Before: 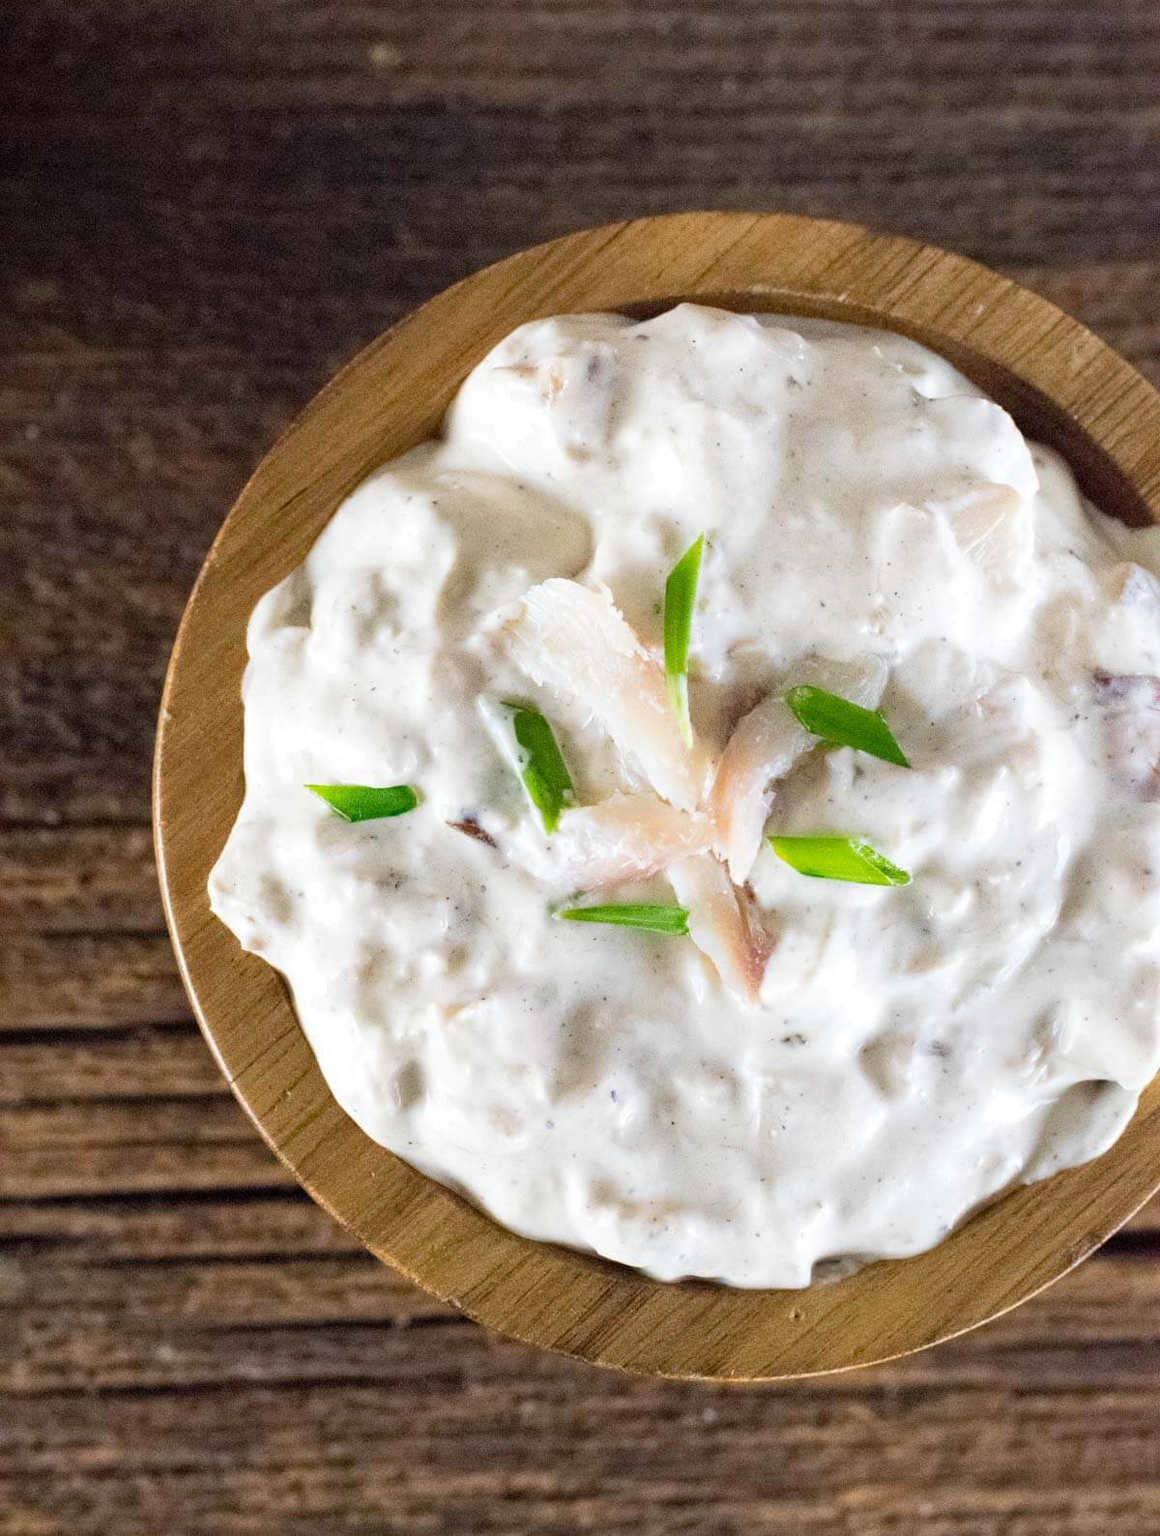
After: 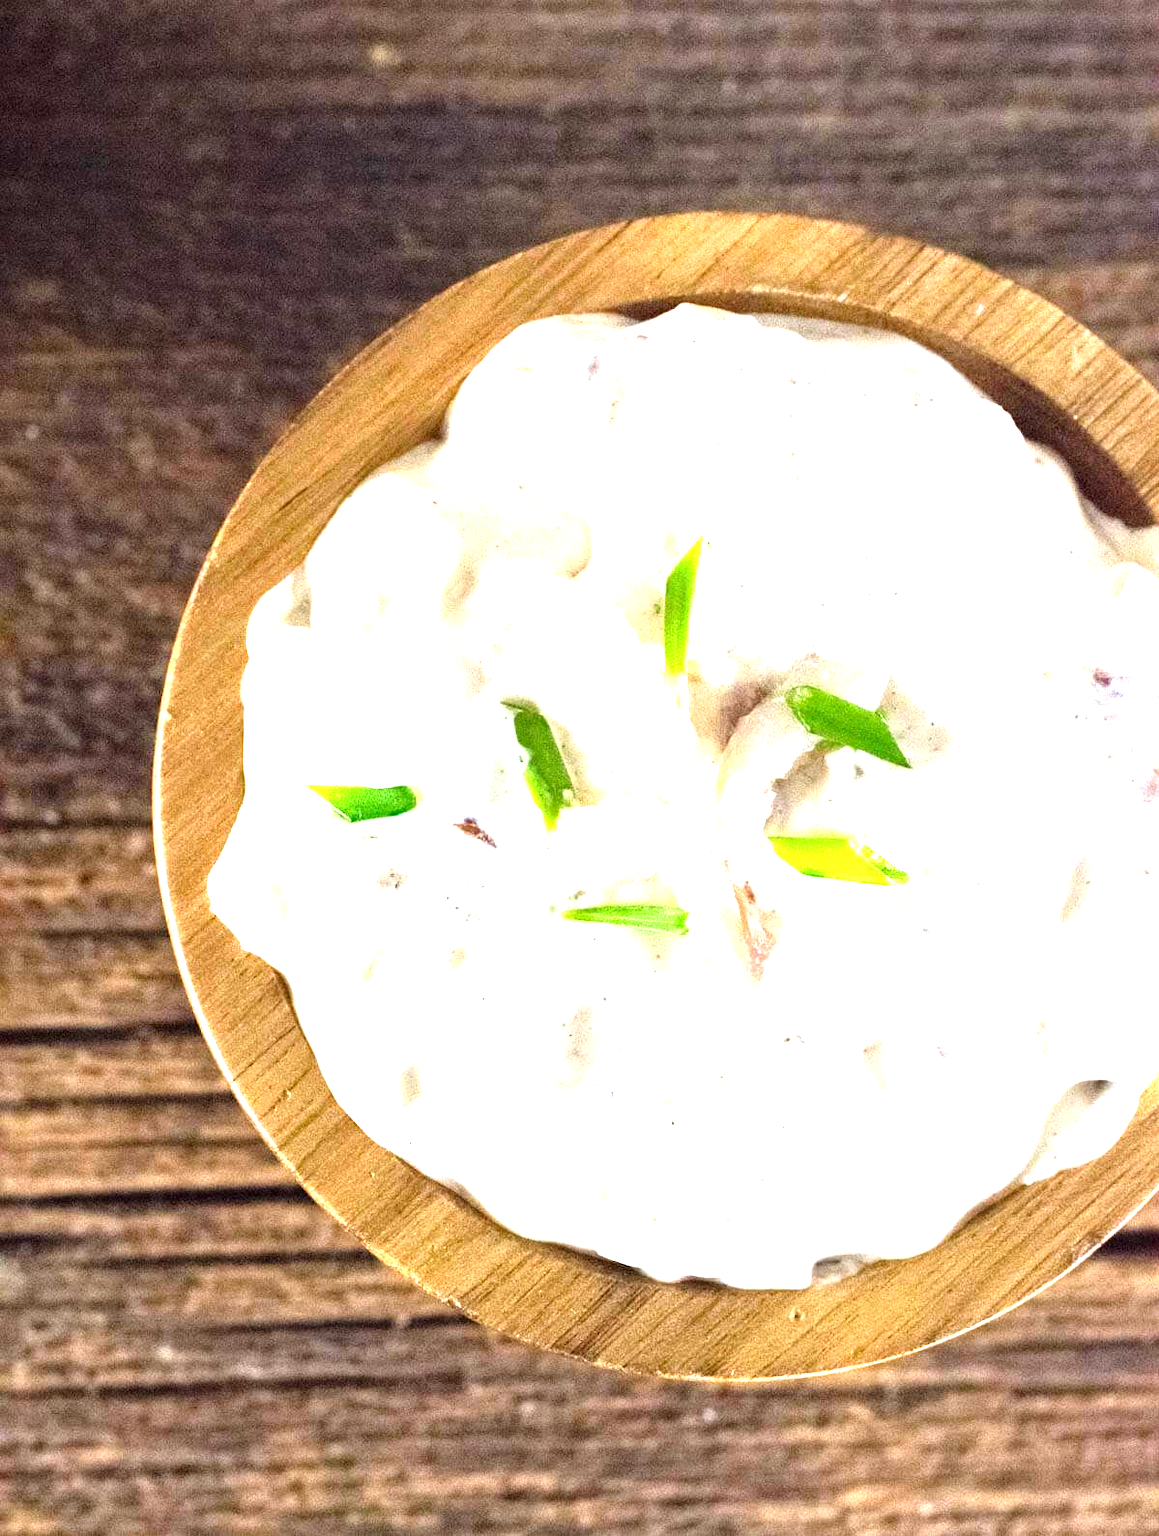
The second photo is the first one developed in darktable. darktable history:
contrast brightness saturation: contrast 0.03, brightness -0.04
exposure: black level correction 0, exposure 1.7 EV, compensate exposure bias true, compensate highlight preservation false
